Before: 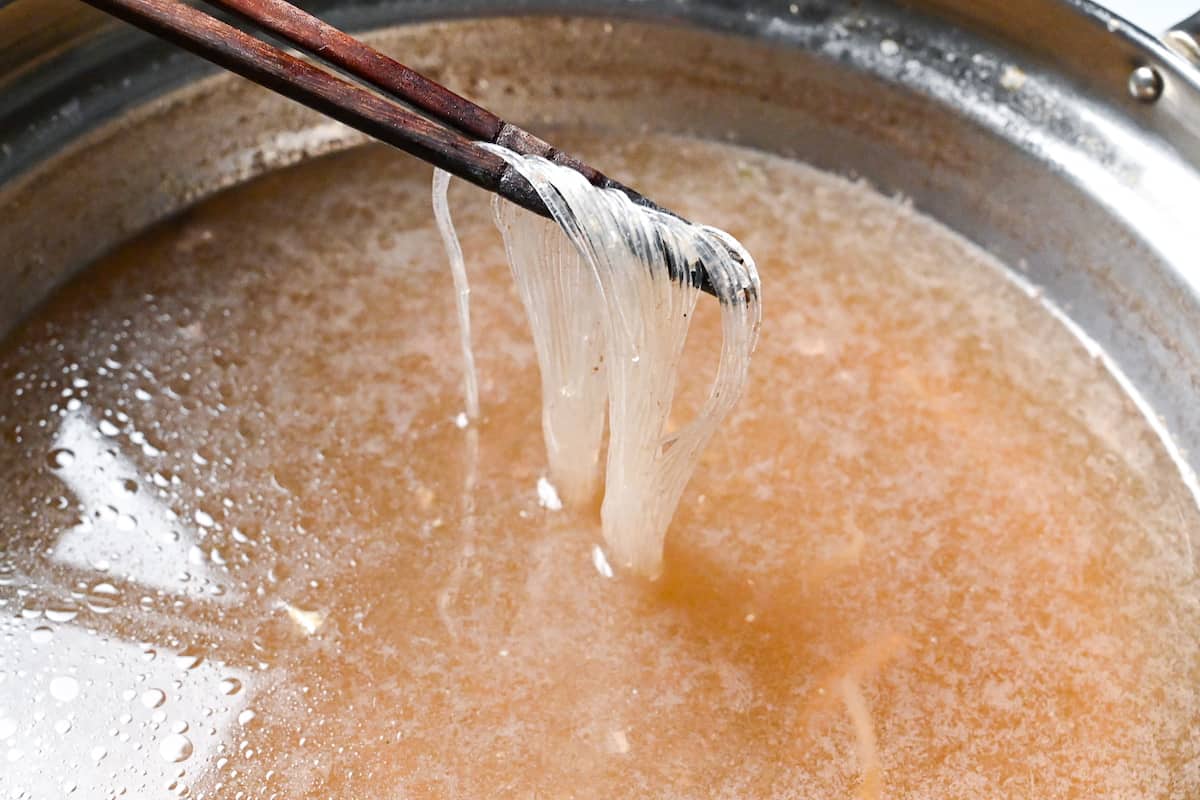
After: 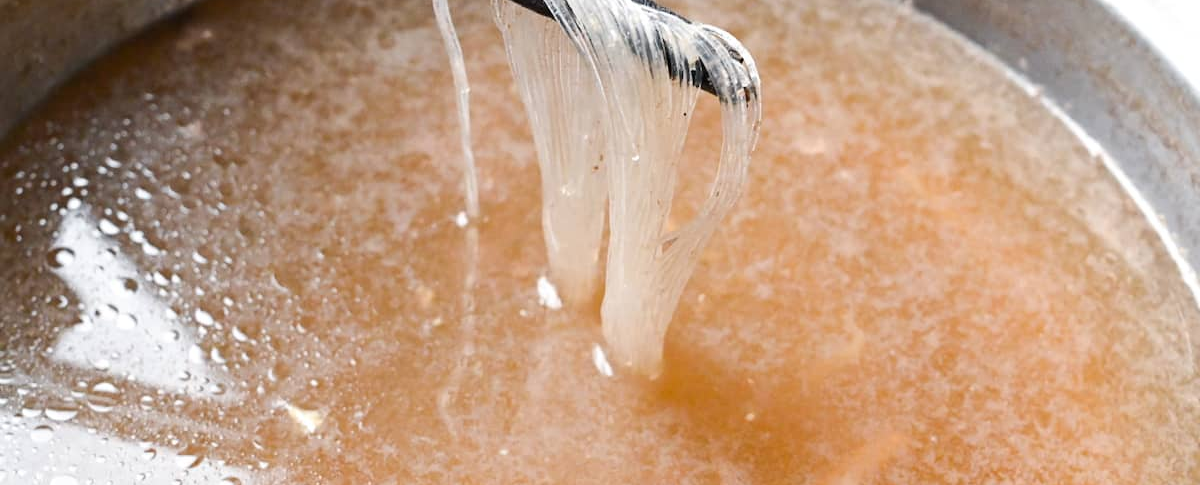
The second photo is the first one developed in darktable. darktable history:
crop and rotate: top 25.231%, bottom 14.019%
